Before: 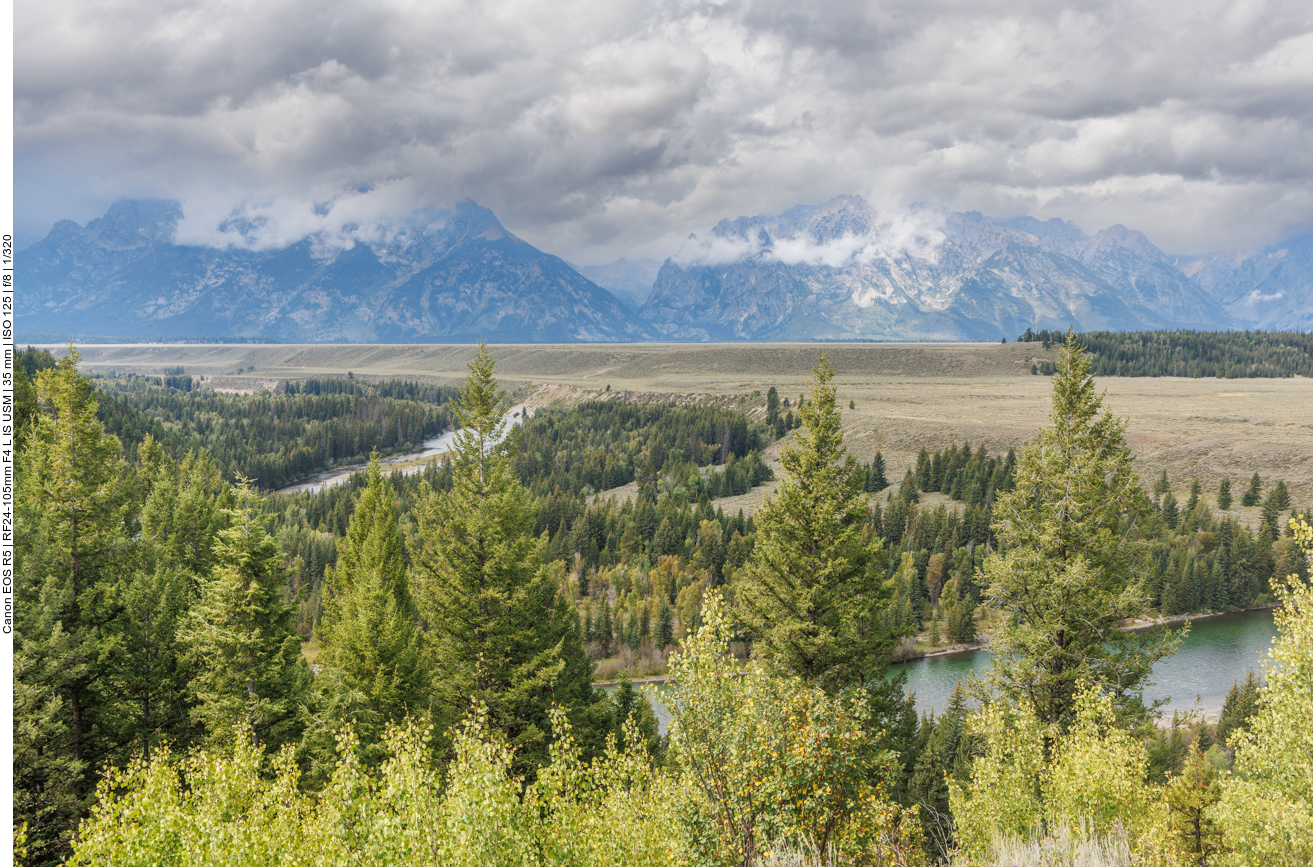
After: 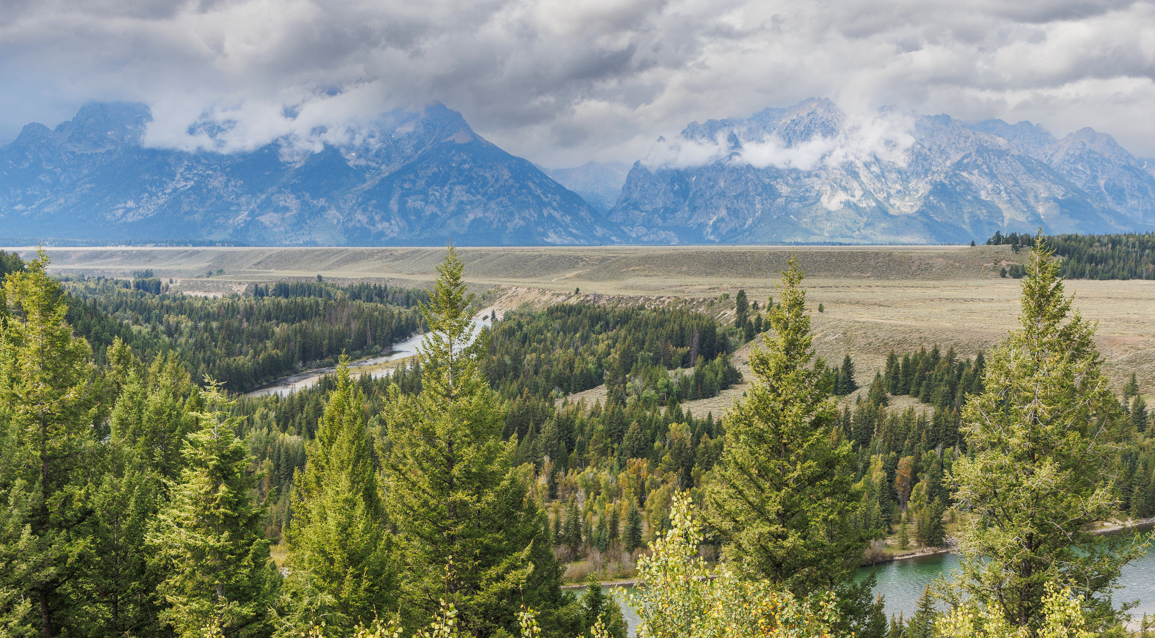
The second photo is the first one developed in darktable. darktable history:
tone curve: curves: ch0 [(0, 0) (0.003, 0.014) (0.011, 0.019) (0.025, 0.028) (0.044, 0.044) (0.069, 0.069) (0.1, 0.1) (0.136, 0.131) (0.177, 0.168) (0.224, 0.206) (0.277, 0.255) (0.335, 0.309) (0.399, 0.374) (0.468, 0.452) (0.543, 0.535) (0.623, 0.623) (0.709, 0.72) (0.801, 0.815) (0.898, 0.898) (1, 1)], preserve colors none
crop and rotate: left 2.425%, top 11.305%, right 9.6%, bottom 15.08%
